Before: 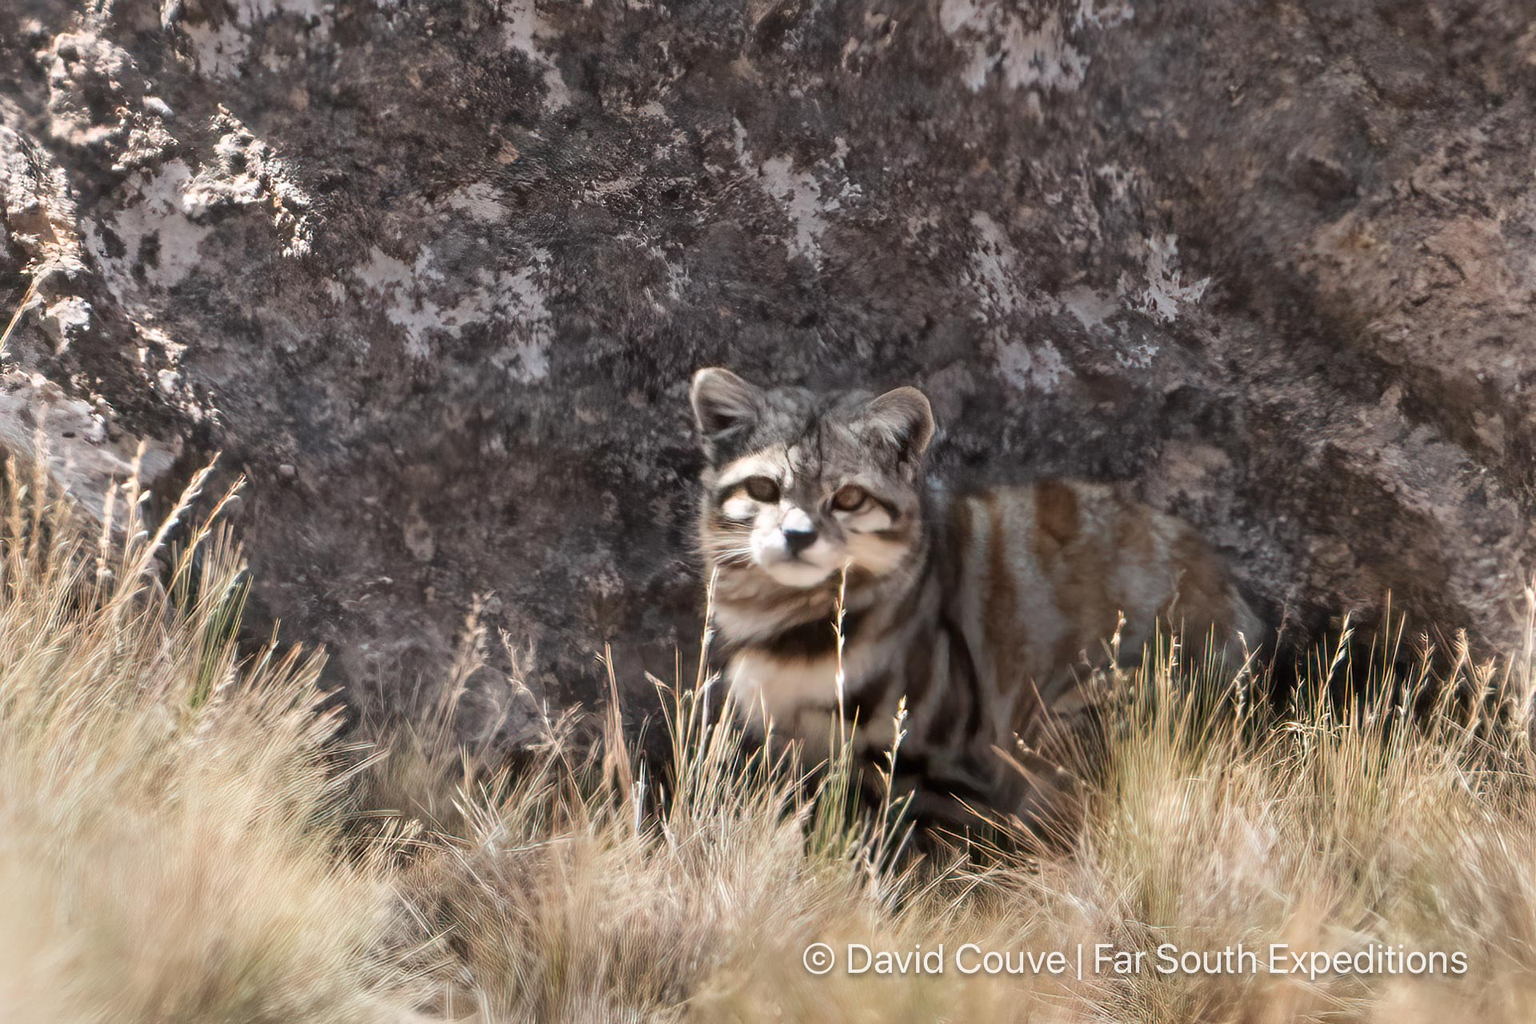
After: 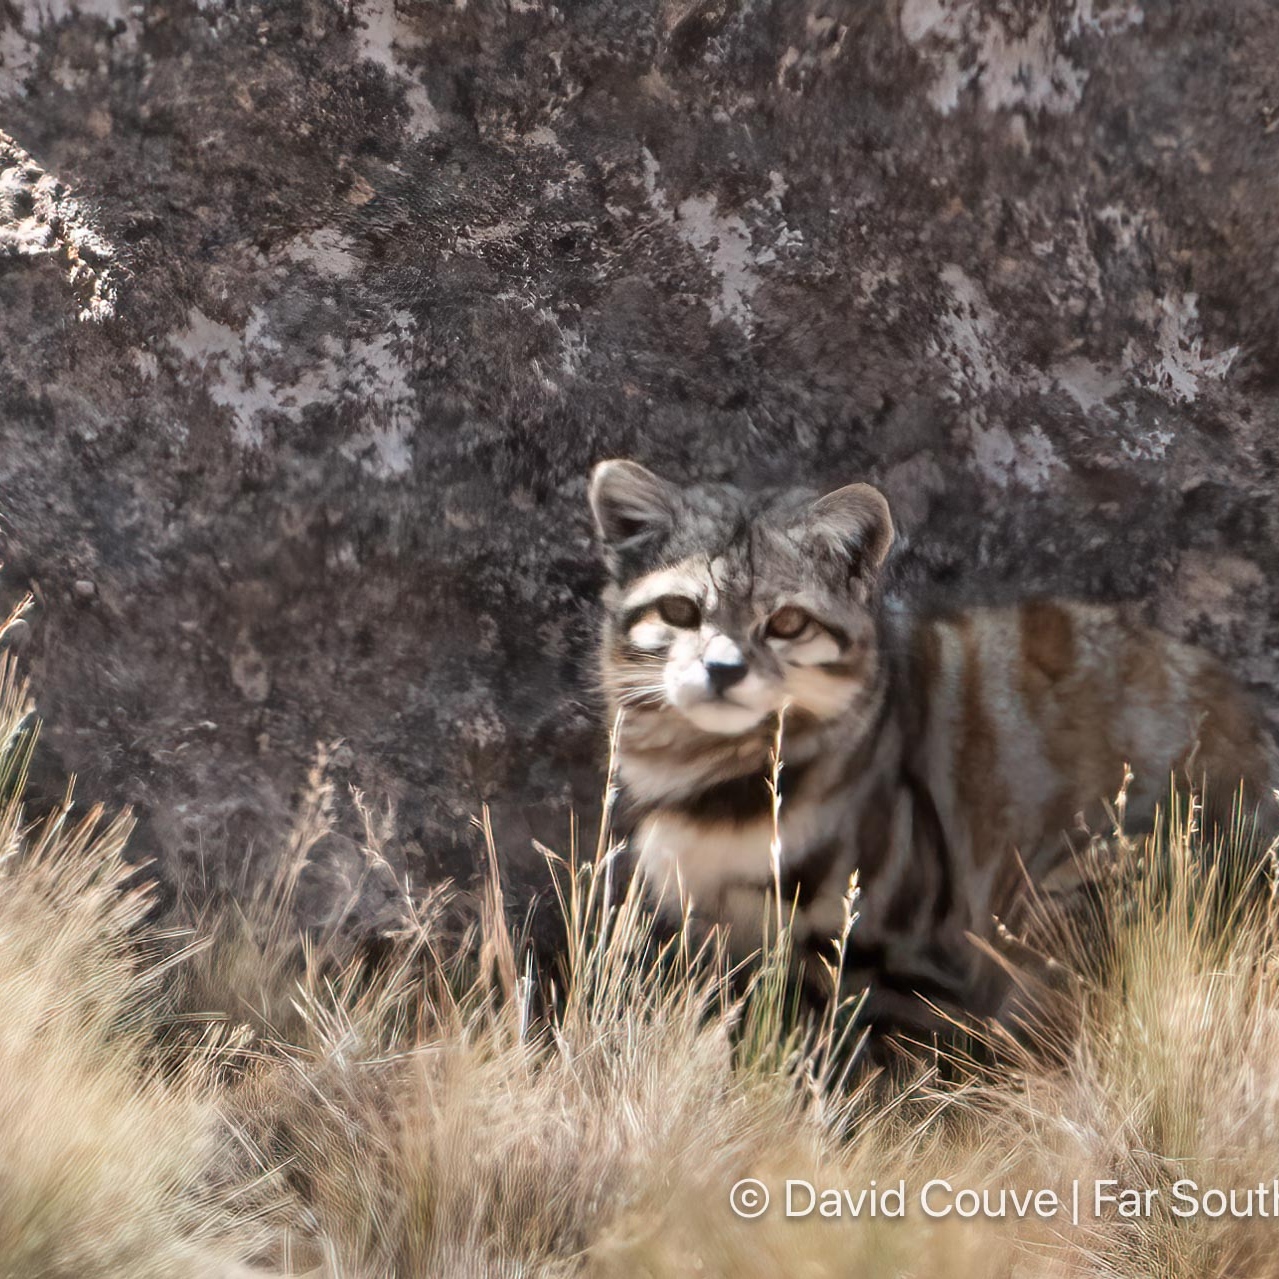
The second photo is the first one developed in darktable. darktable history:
crop and rotate: left 14.292%, right 19.041%
color calibration: illuminant same as pipeline (D50), adaptation none (bypass)
